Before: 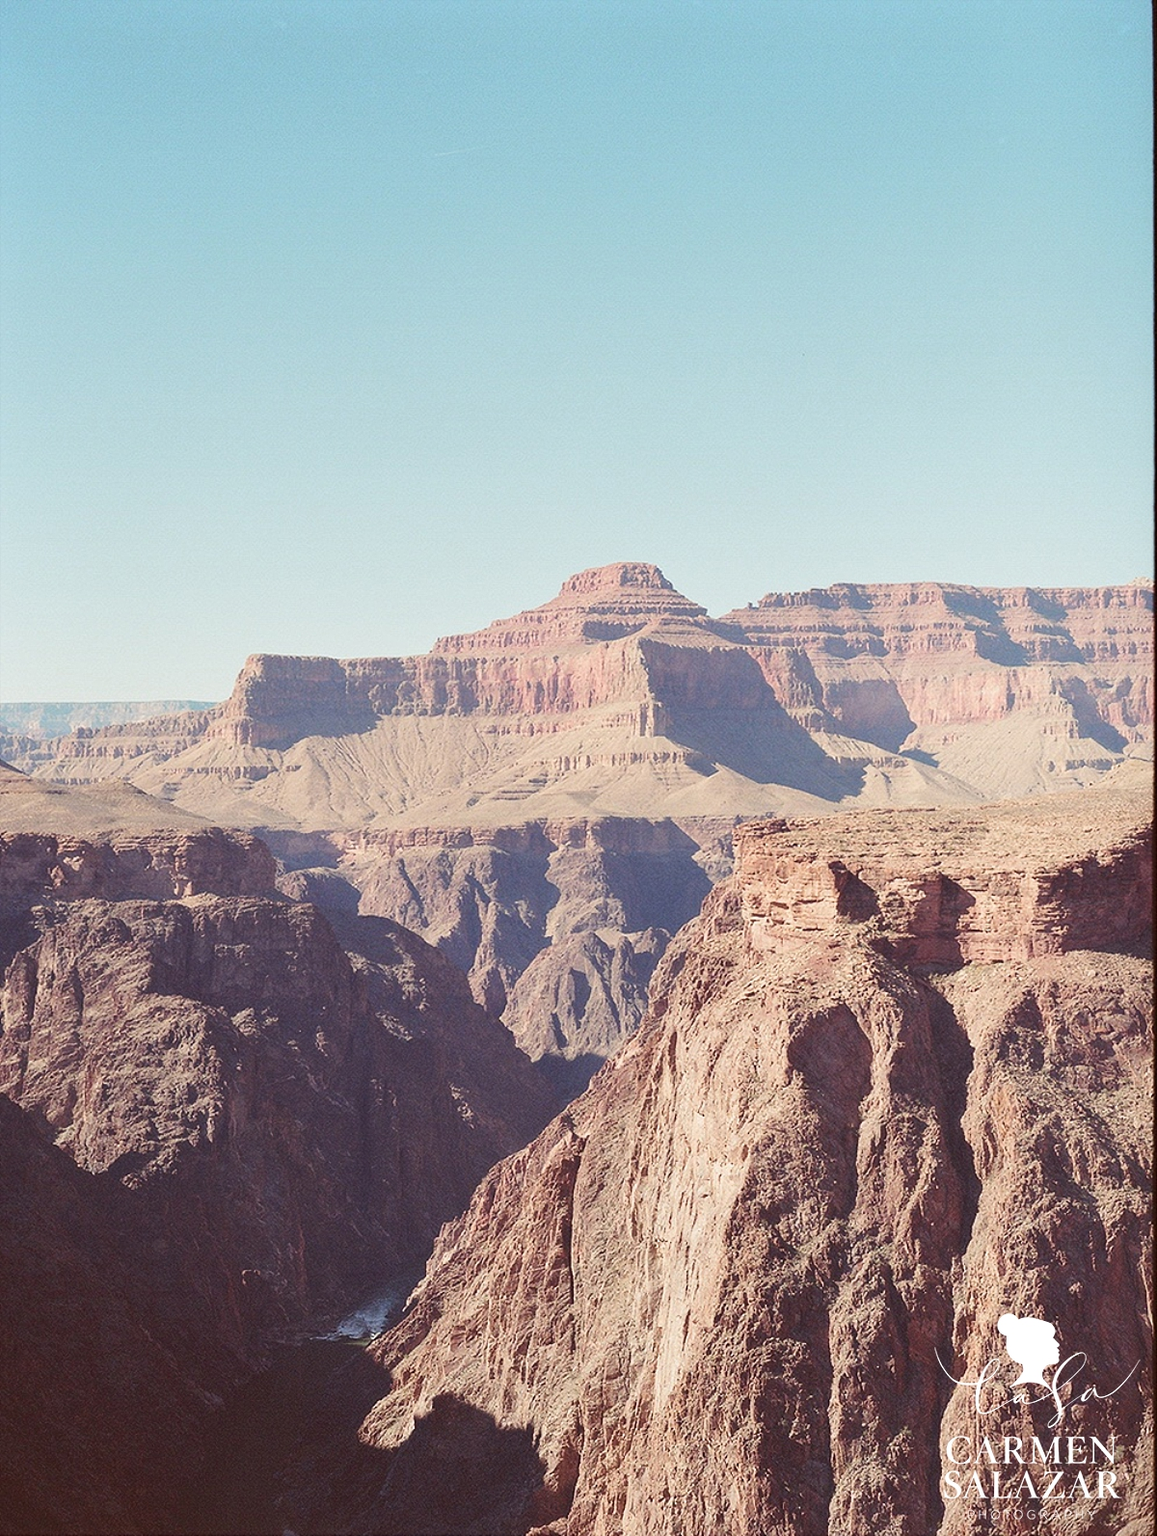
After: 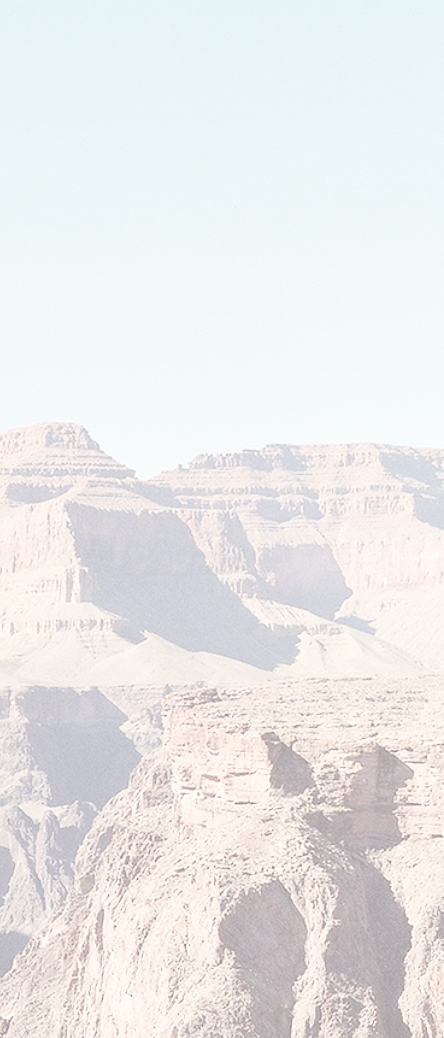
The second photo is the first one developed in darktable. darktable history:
crop and rotate: left 49.846%, top 10.112%, right 13.114%, bottom 24.722%
tone curve: curves: ch0 [(0, 0.013) (0.036, 0.035) (0.274, 0.288) (0.504, 0.536) (0.844, 0.84) (1, 0.97)]; ch1 [(0, 0) (0.389, 0.403) (0.462, 0.48) (0.499, 0.5) (0.524, 0.529) (0.567, 0.603) (0.626, 0.651) (0.749, 0.781) (1, 1)]; ch2 [(0, 0) (0.464, 0.478) (0.5, 0.501) (0.533, 0.539) (0.599, 0.6) (0.704, 0.732) (1, 1)], color space Lab, linked channels, preserve colors none
tone equalizer: edges refinement/feathering 500, mask exposure compensation -1.57 EV, preserve details no
exposure: black level correction 0, exposure 1.391 EV, compensate highlight preservation false
contrast brightness saturation: contrast -0.305, brightness 0.74, saturation -0.795
